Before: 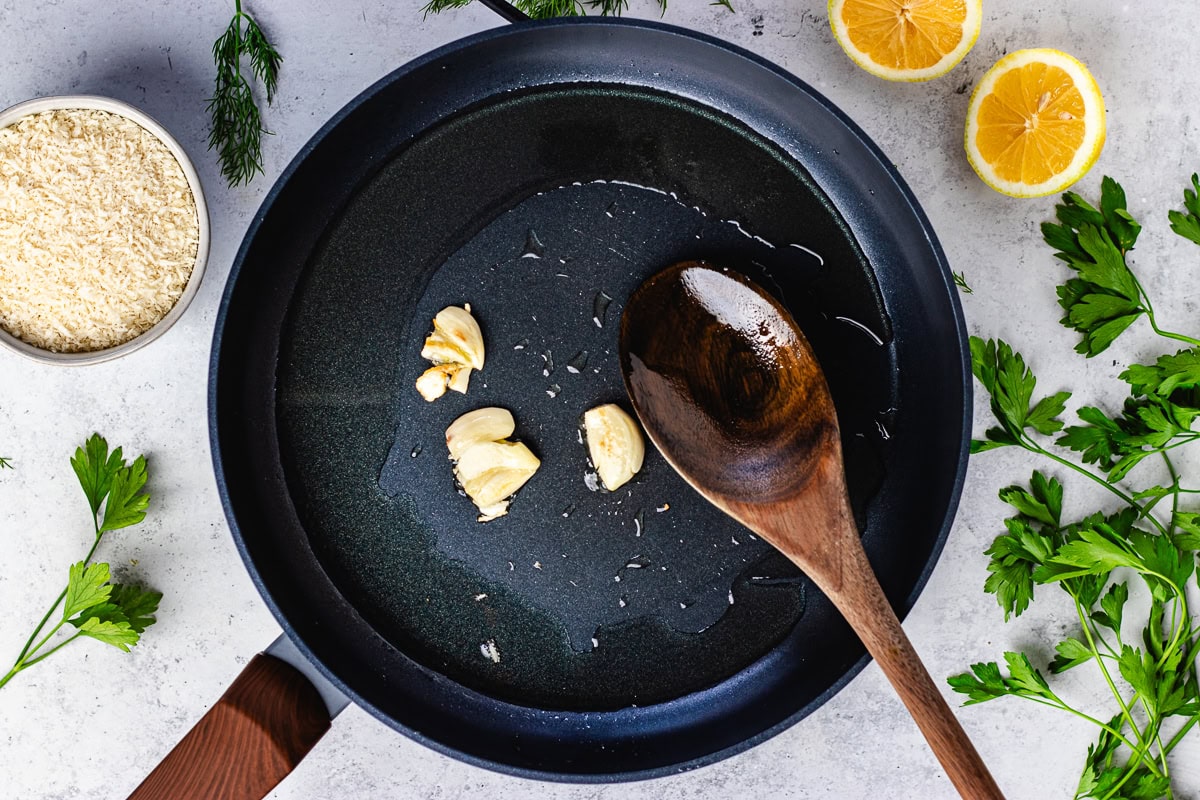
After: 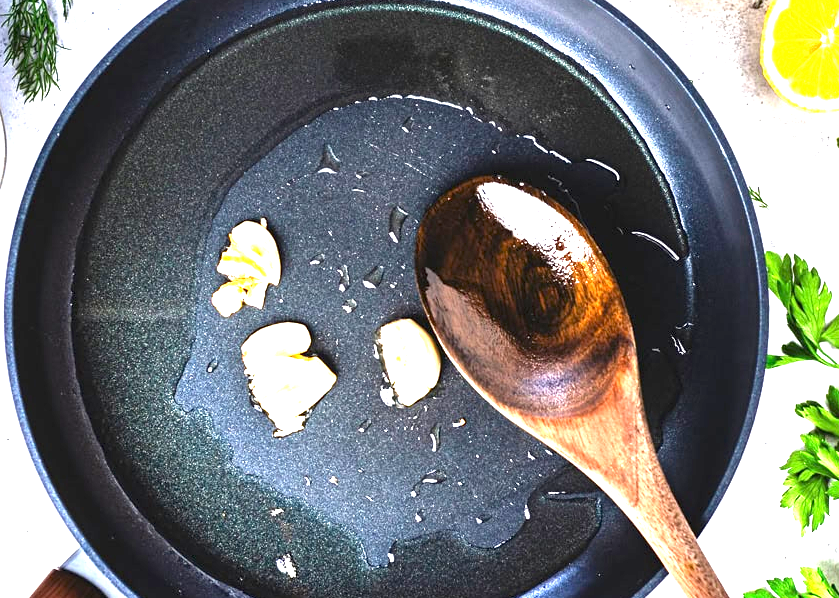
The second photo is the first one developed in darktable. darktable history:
exposure: exposure 2.25 EV, compensate highlight preservation false
crop and rotate: left 17.046%, top 10.659%, right 12.989%, bottom 14.553%
